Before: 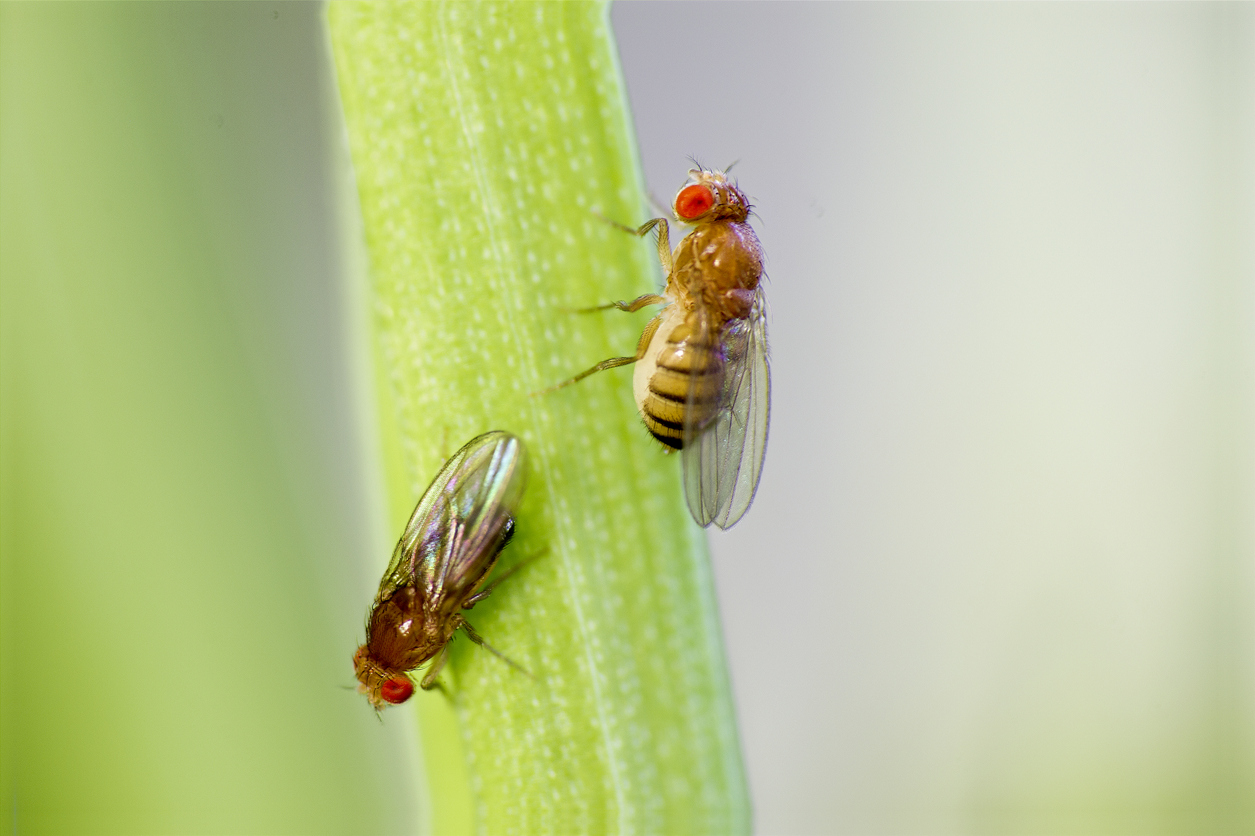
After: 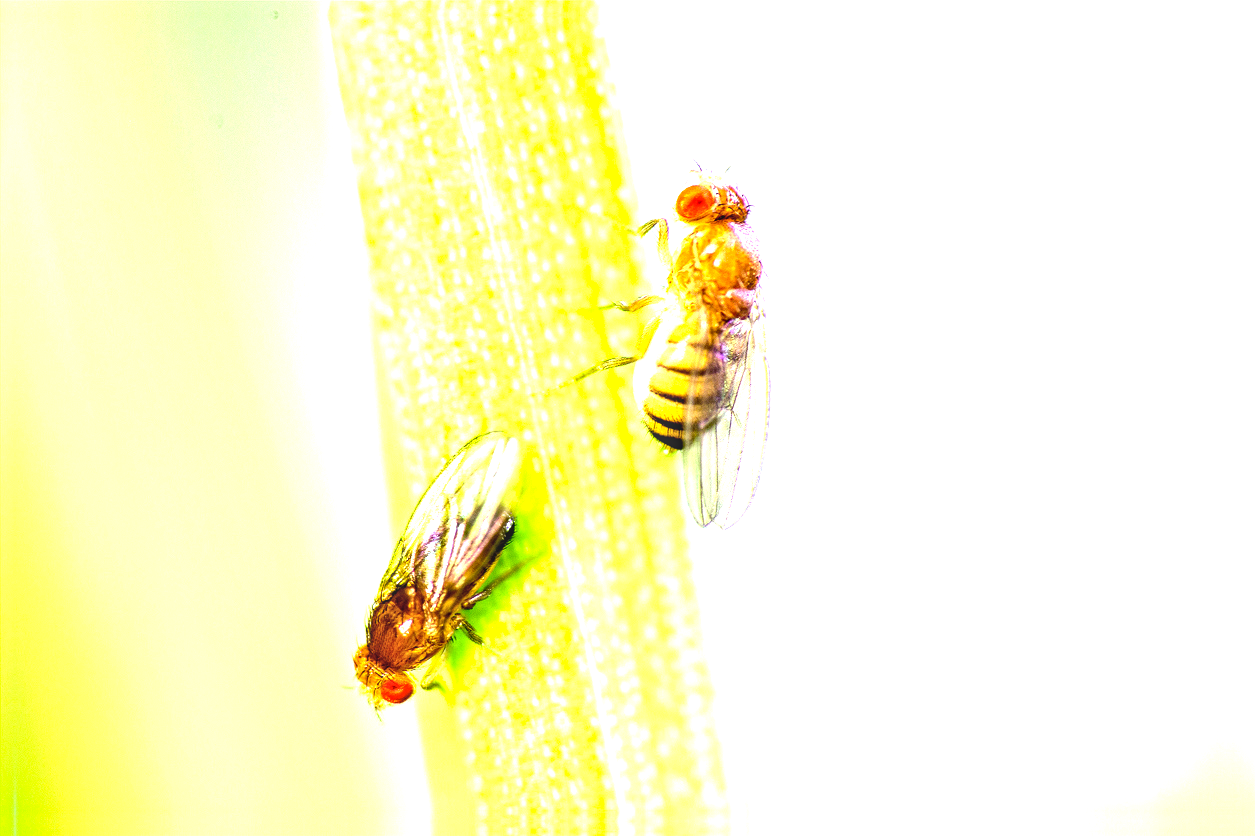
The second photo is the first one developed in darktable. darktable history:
tone equalizer: -8 EV -1.08 EV, -7 EV -1.01 EV, -6 EV -0.867 EV, -5 EV -0.578 EV, -3 EV 0.578 EV, -2 EV 0.867 EV, -1 EV 1.01 EV, +0 EV 1.08 EV, edges refinement/feathering 500, mask exposure compensation -1.57 EV, preserve details no
local contrast: on, module defaults
exposure: black level correction 0, exposure 1.1 EV, compensate exposure bias true, compensate highlight preservation false
haze removal: compatibility mode true, adaptive false
